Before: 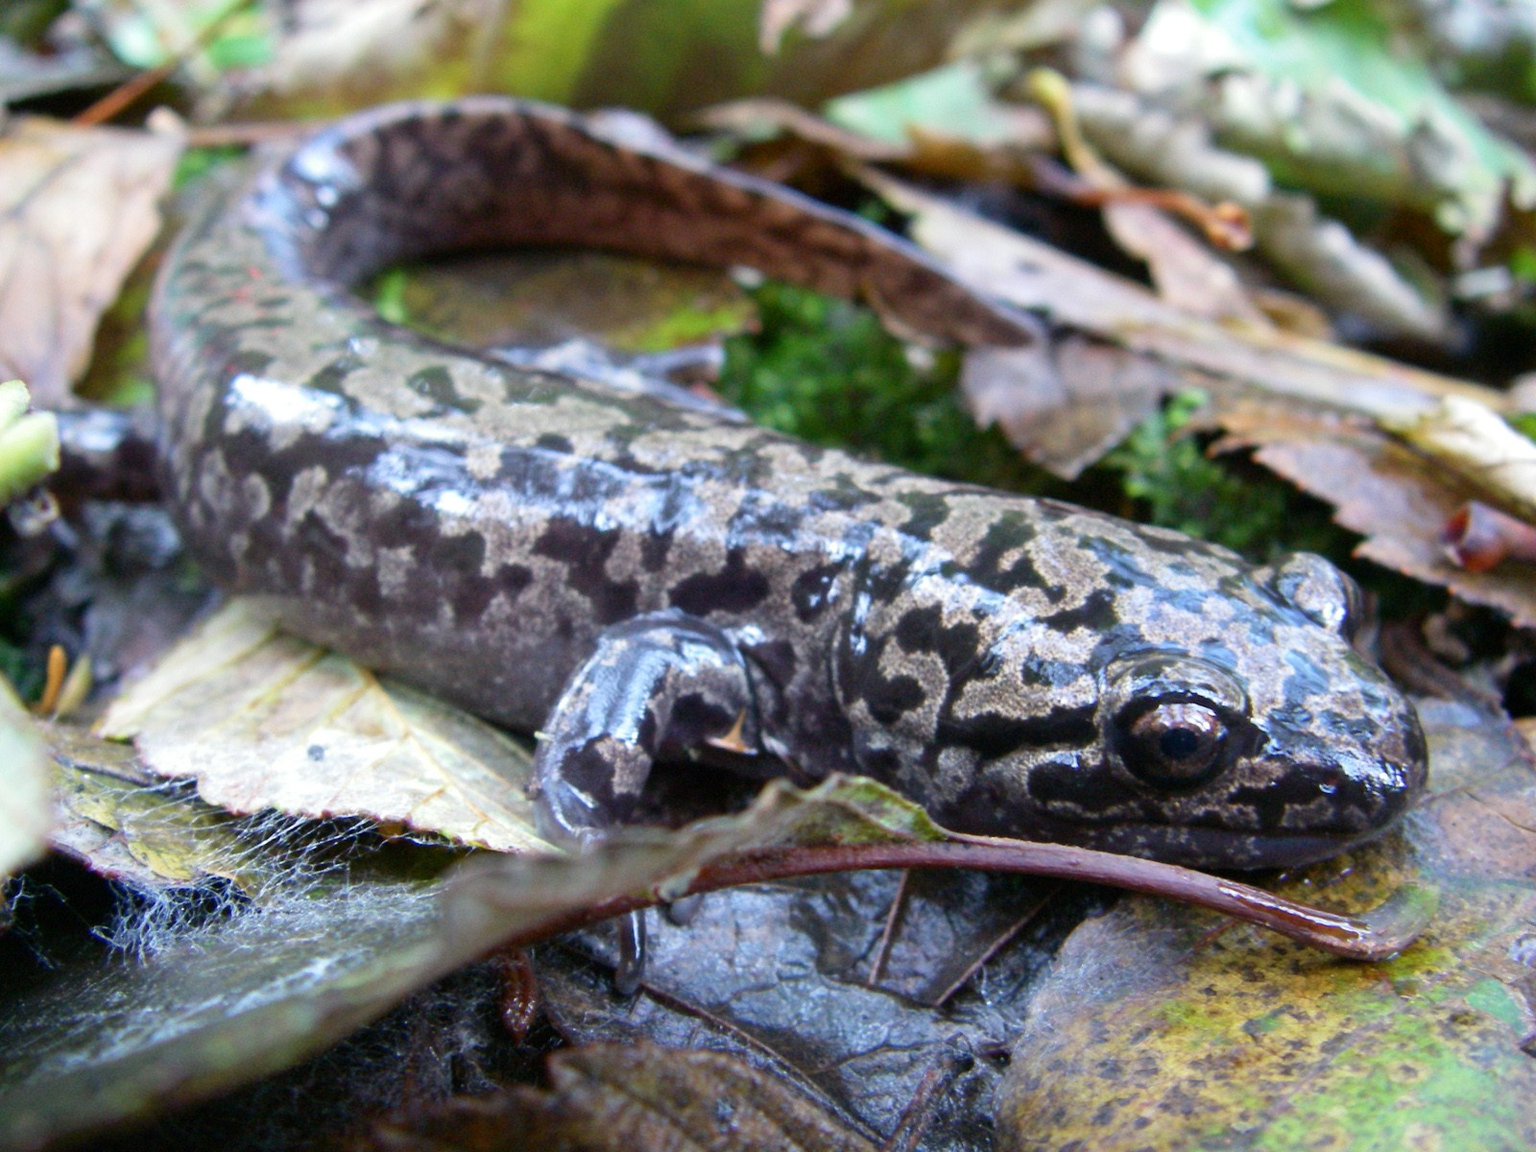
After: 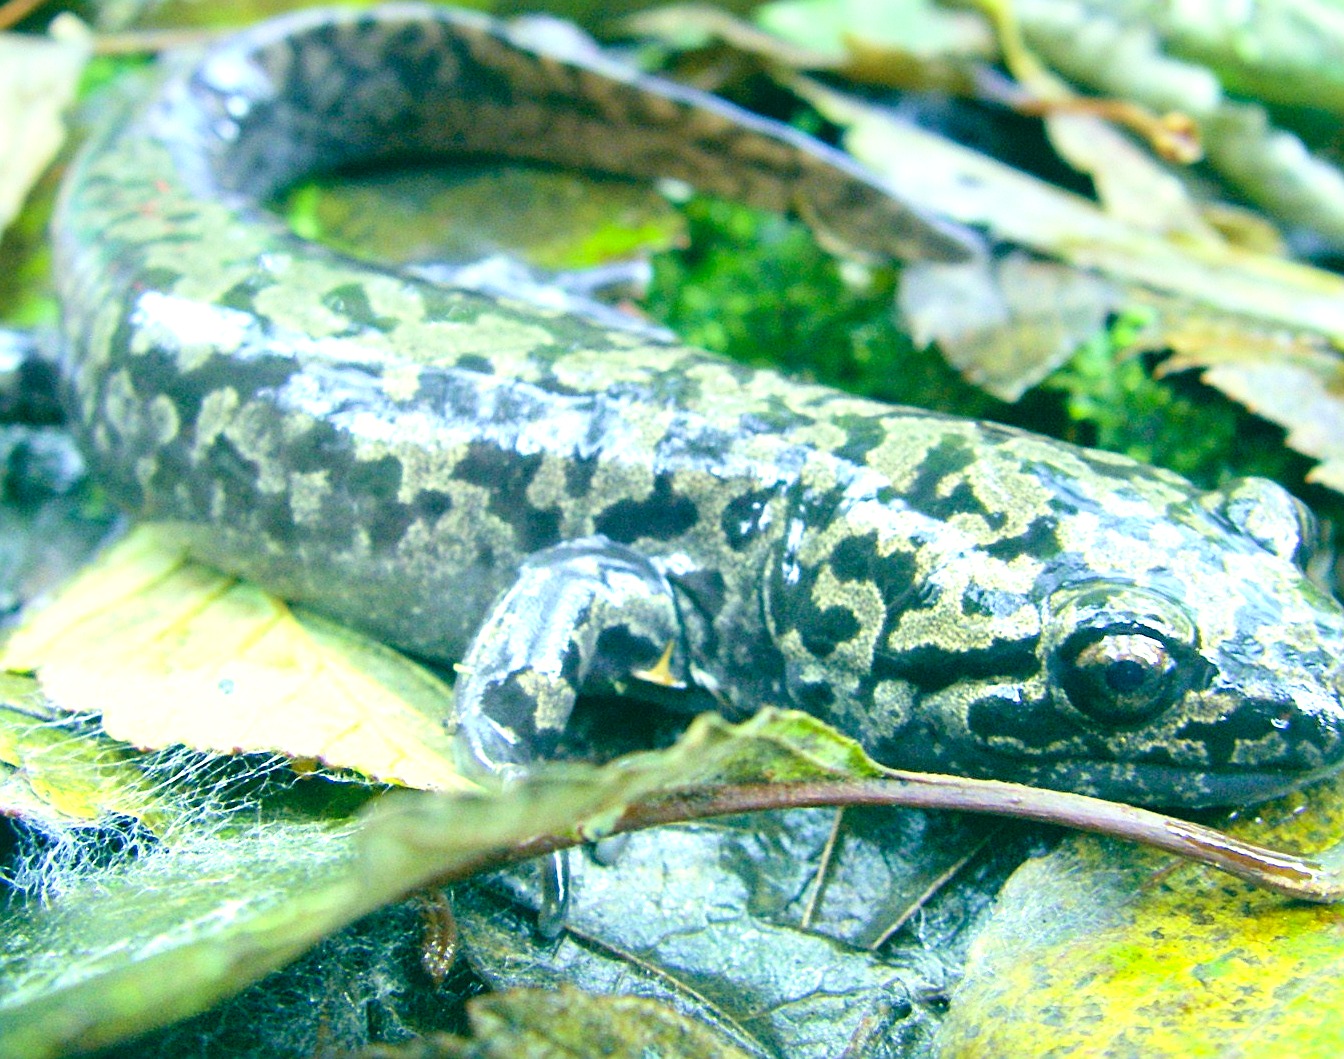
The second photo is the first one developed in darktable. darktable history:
color balance: mode lift, gamma, gain (sRGB), lift [0.997, 0.979, 1.021, 1.011], gamma [1, 1.084, 0.916, 0.998], gain [1, 0.87, 1.13, 1.101], contrast 4.55%, contrast fulcrum 38.24%, output saturation 104.09%
crop: left 6.446%, top 8.188%, right 9.538%, bottom 3.548%
contrast brightness saturation: contrast 0.1, brightness 0.3, saturation 0.14
velvia: on, module defaults
sharpen: on, module defaults
exposure: black level correction 0, exposure 0.953 EV, compensate exposure bias true, compensate highlight preservation false
graduated density: hue 238.83°, saturation 50%
color correction: highlights a* 1.83, highlights b* 34.02, shadows a* -36.68, shadows b* -5.48
